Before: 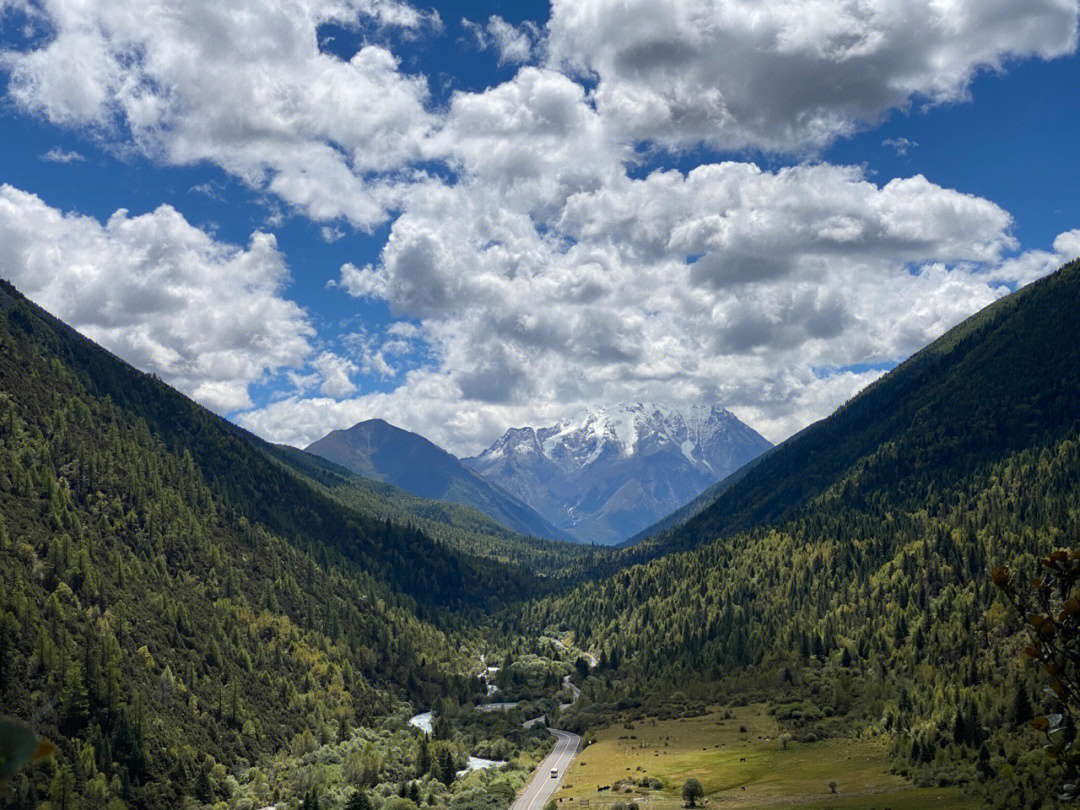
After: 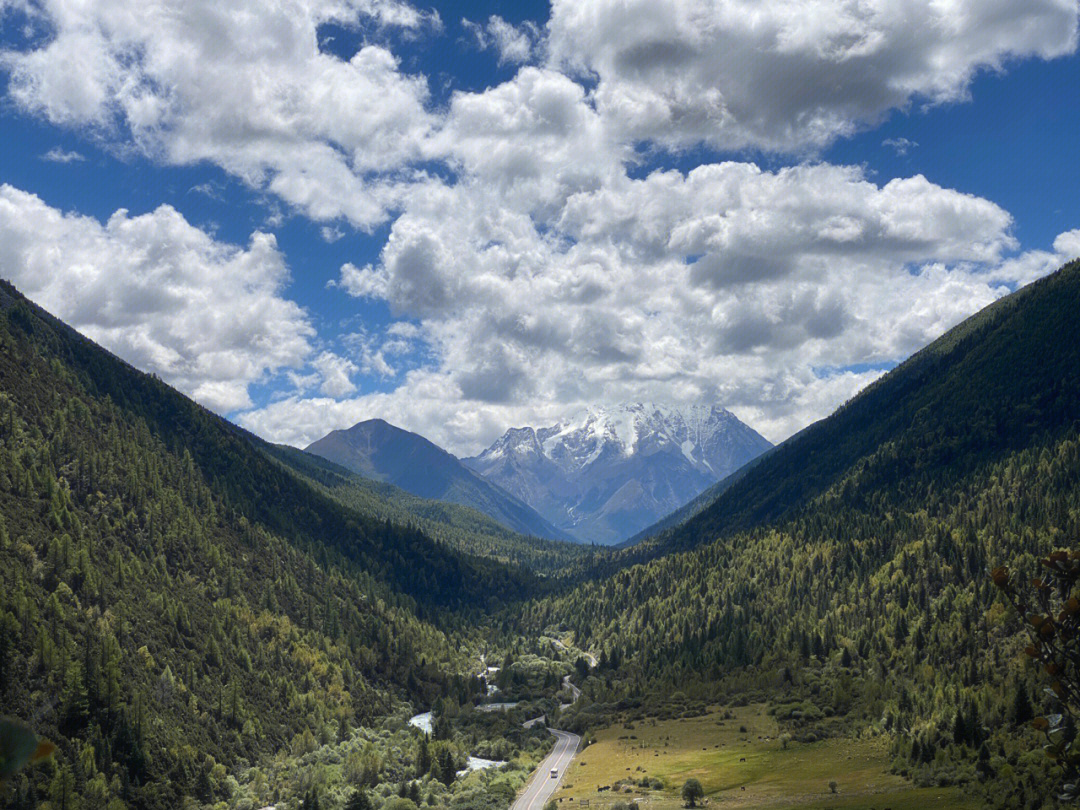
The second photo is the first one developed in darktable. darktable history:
haze removal: strength -0.112, compatibility mode true, adaptive false
